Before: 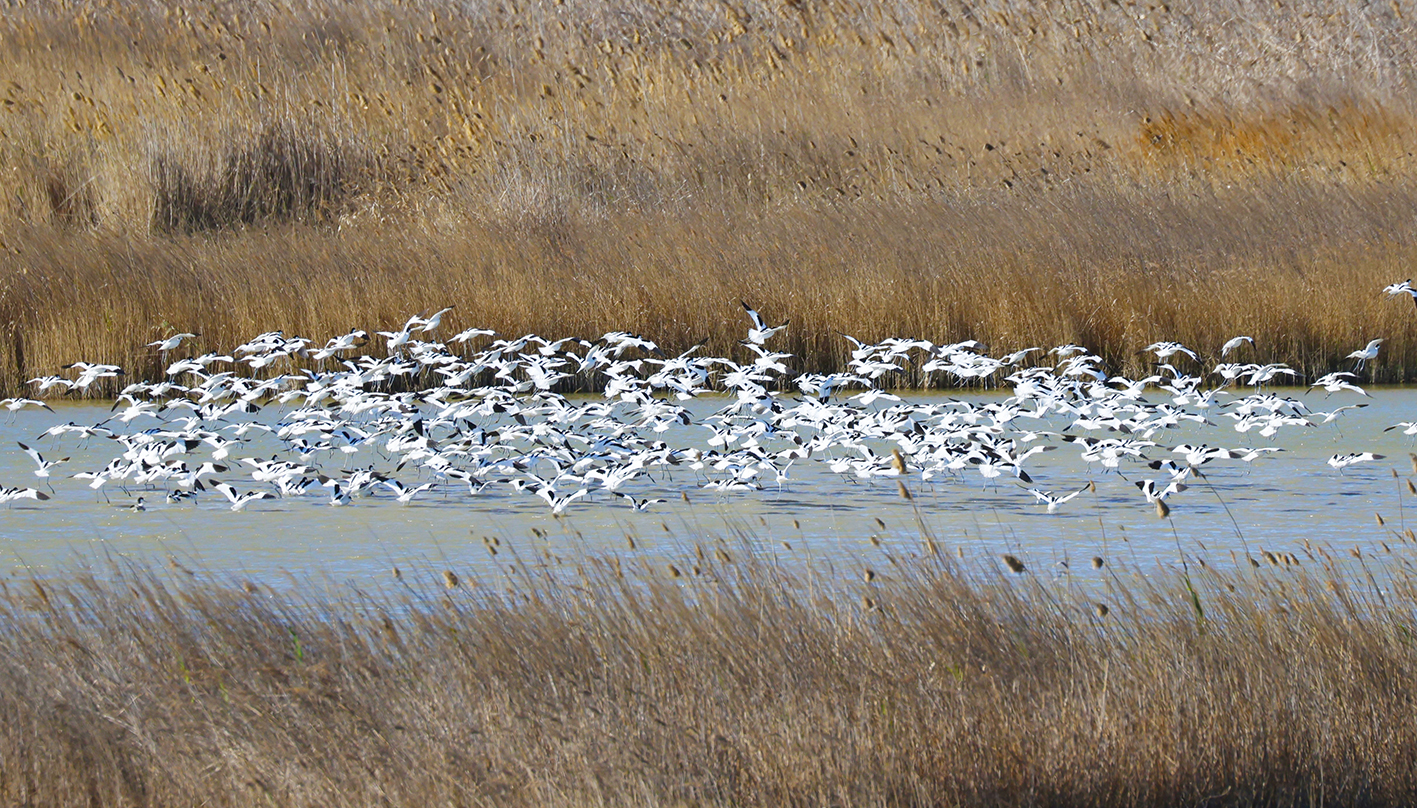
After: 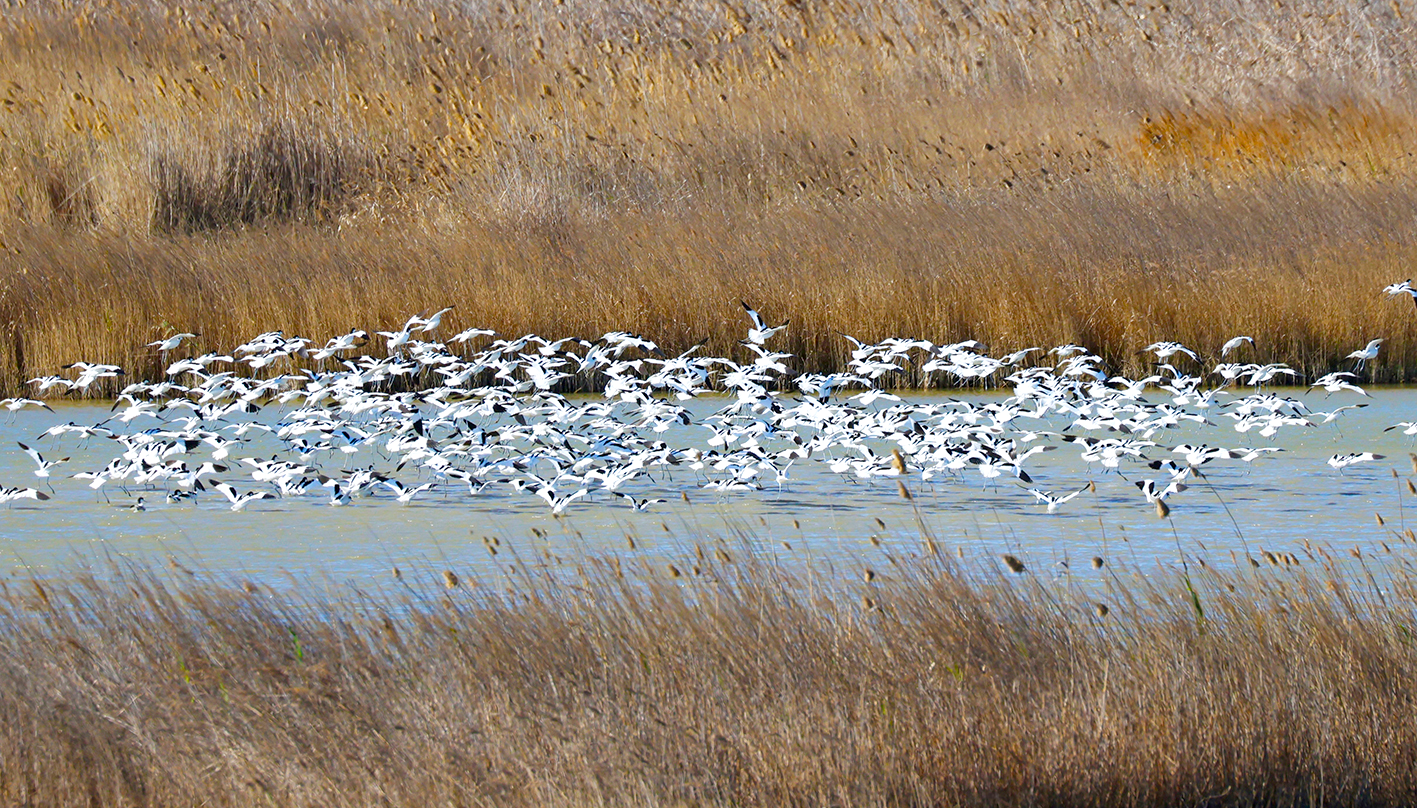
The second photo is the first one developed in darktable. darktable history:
exposure: black level correction 0.007, exposure 0.158 EV, compensate highlight preservation false
